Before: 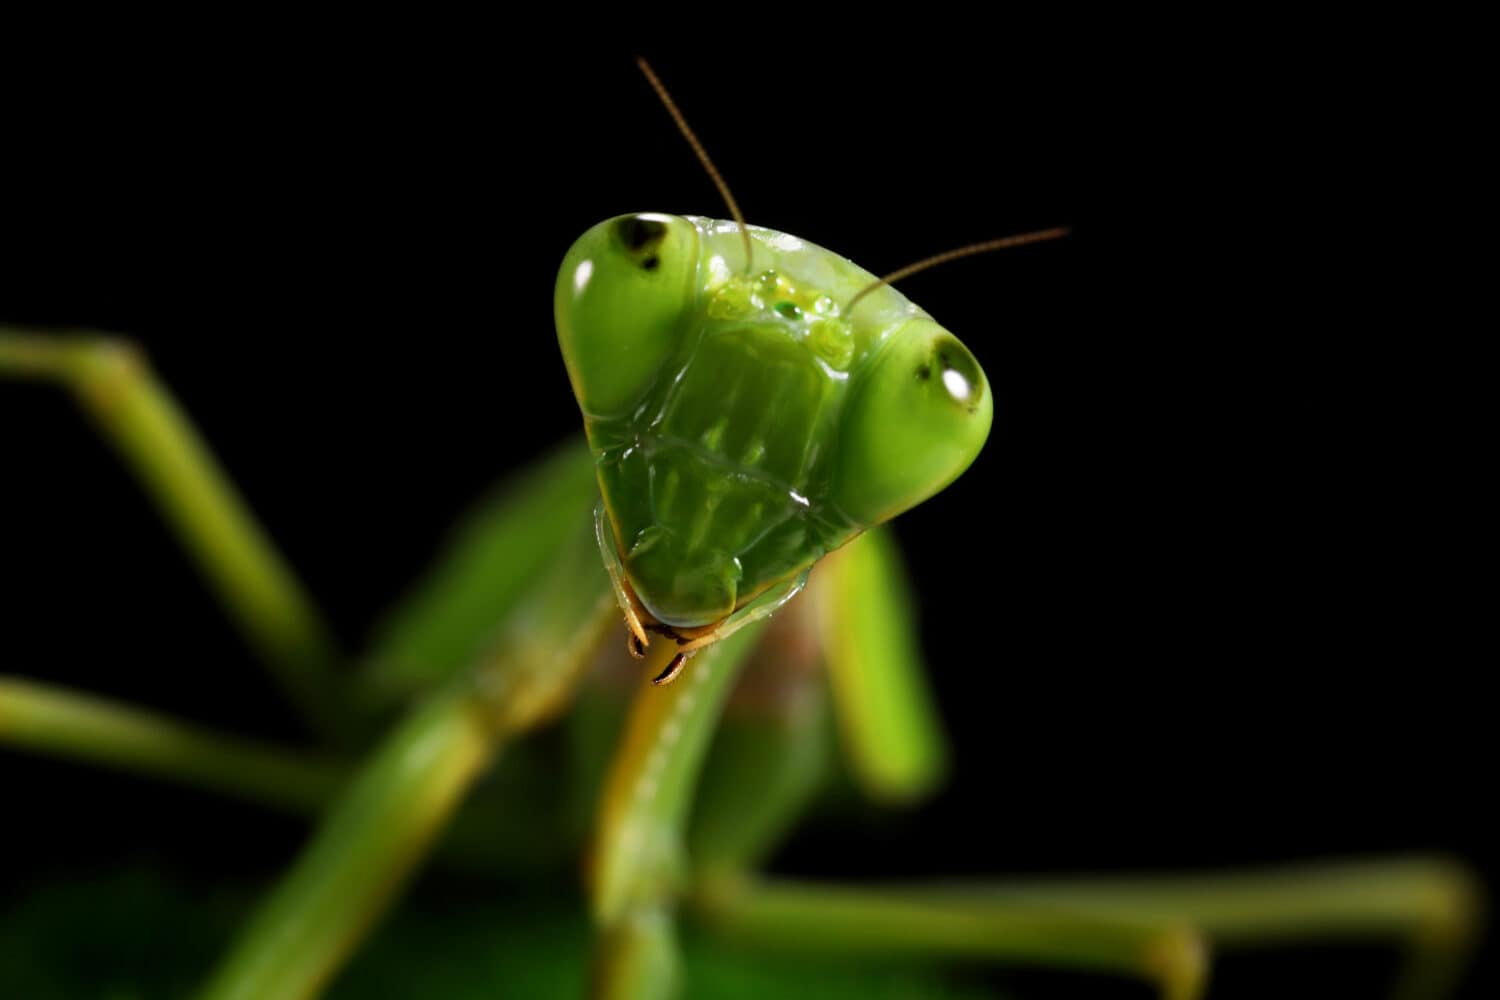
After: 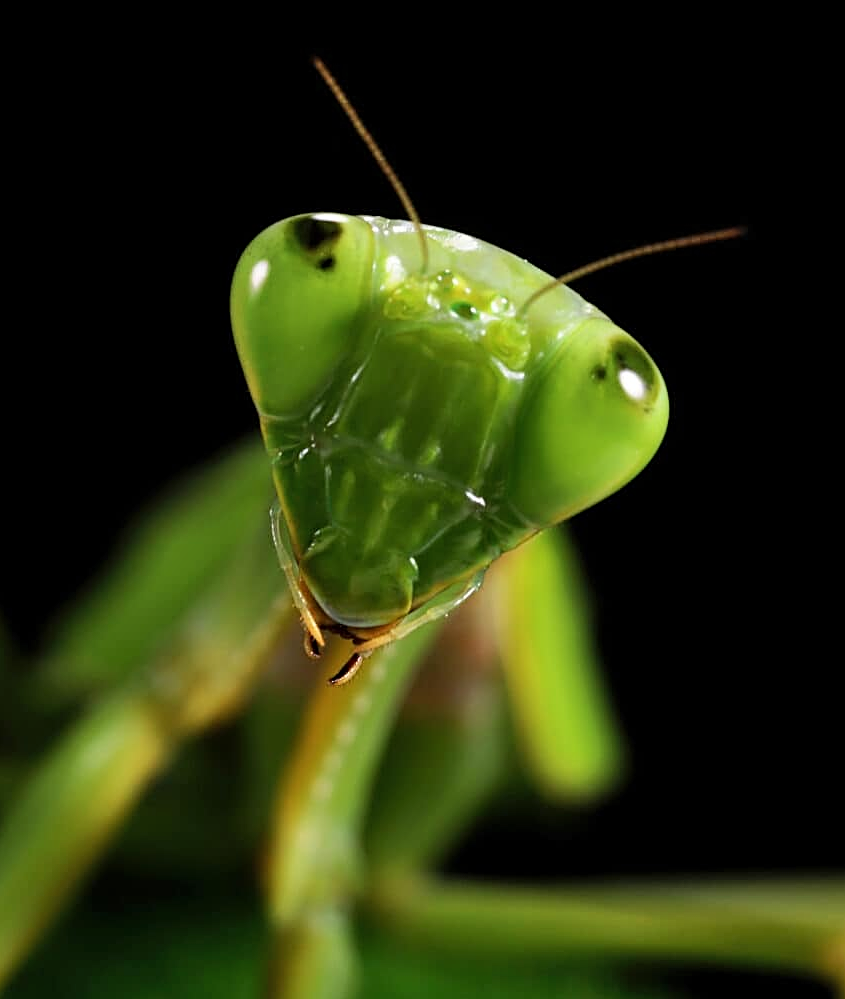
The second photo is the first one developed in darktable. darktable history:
sharpen: on, module defaults
crop: left 21.623%, right 22.038%, bottom 0.007%
tone equalizer: edges refinement/feathering 500, mask exposure compensation -1.57 EV, preserve details no
shadows and highlights: radius 107.22, shadows 40.5, highlights -71.61, low approximation 0.01, soften with gaussian
